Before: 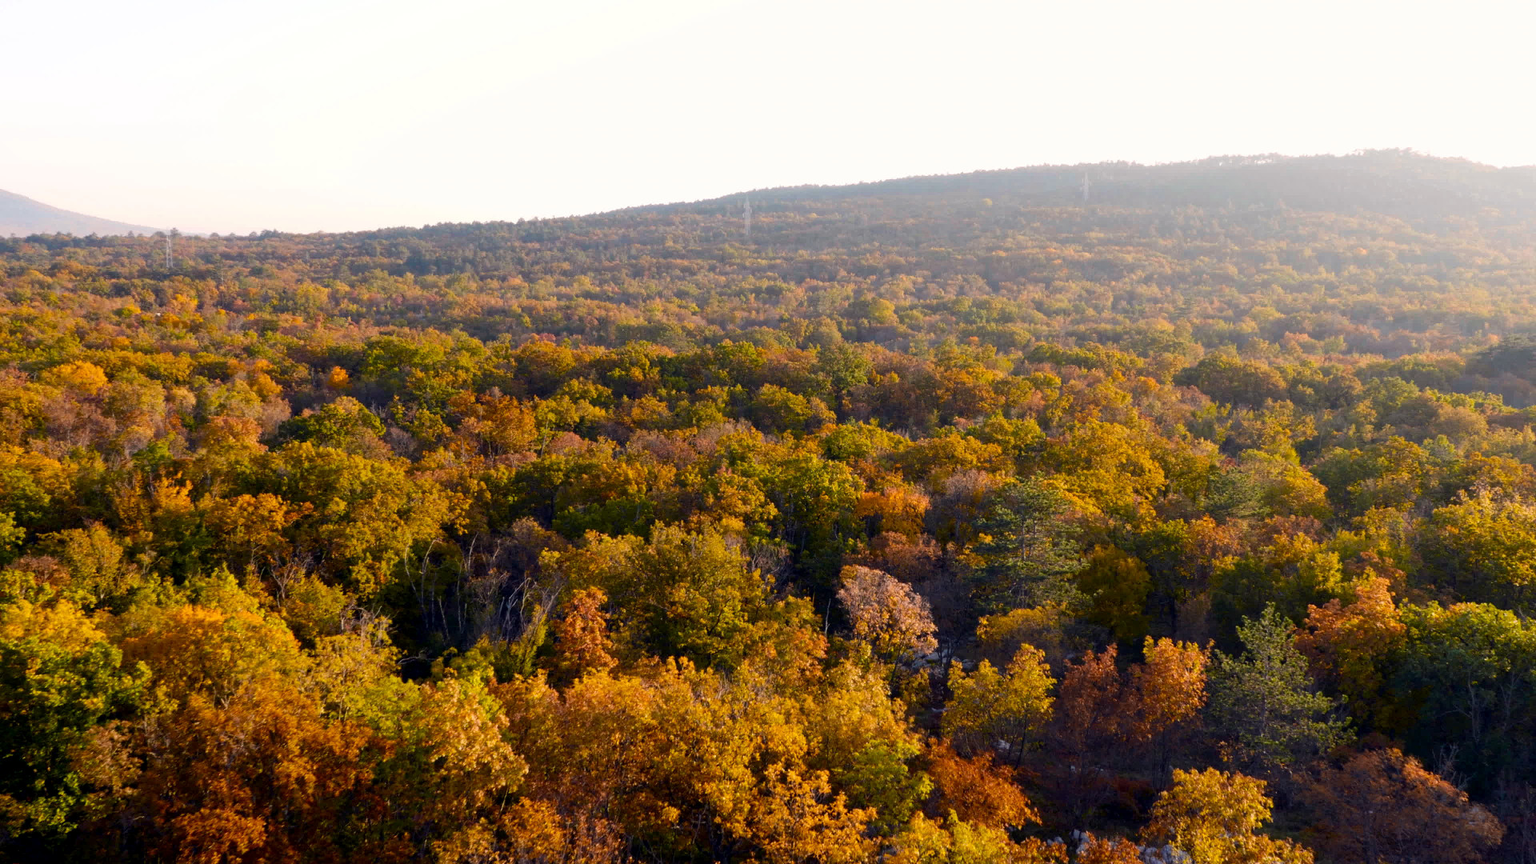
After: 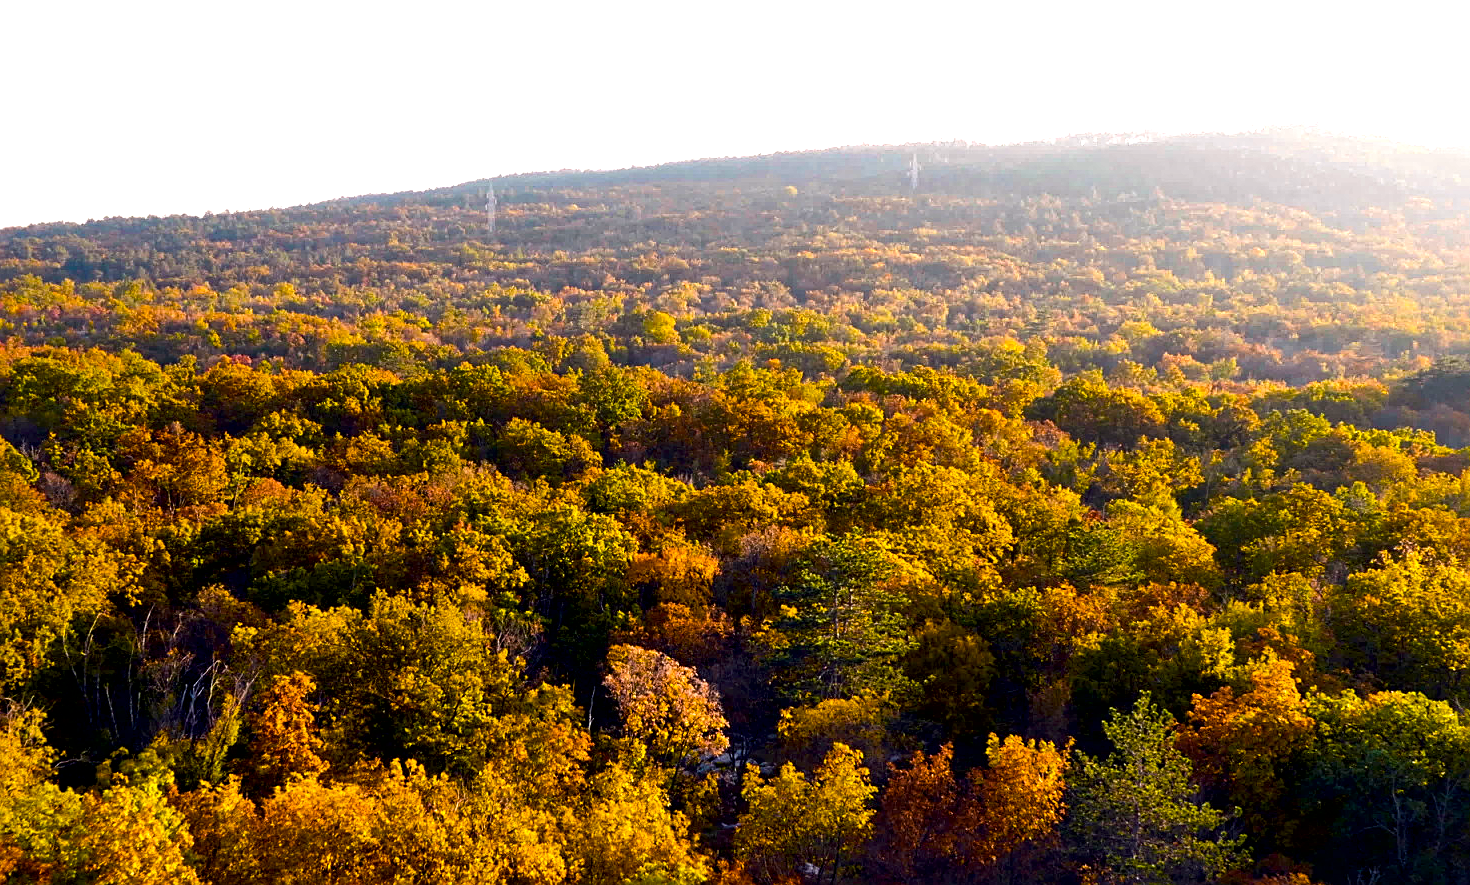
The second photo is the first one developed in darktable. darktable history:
color balance rgb: linear chroma grading › global chroma 9%, perceptual saturation grading › global saturation 36%, perceptual saturation grading › shadows 35%, perceptual brilliance grading › global brilliance 15%, perceptual brilliance grading › shadows -35%, global vibrance 15%
local contrast: mode bilateral grid, contrast 100, coarseness 100, detail 165%, midtone range 0.2
crop: left 23.095%, top 5.827%, bottom 11.854%
sharpen: on, module defaults
